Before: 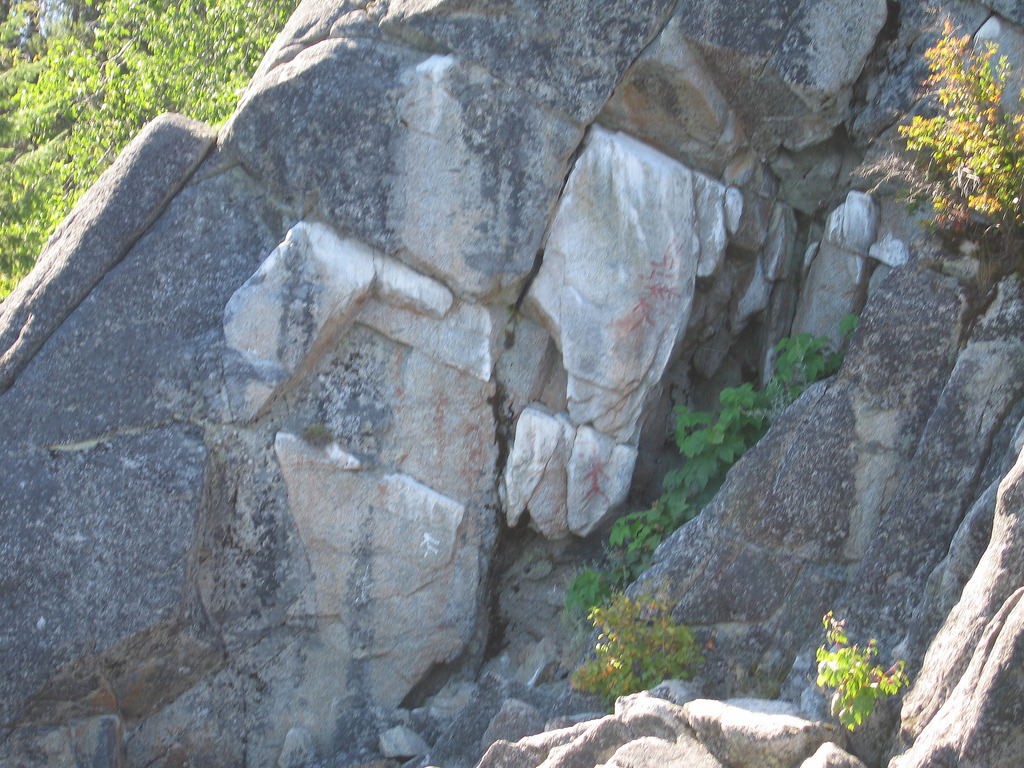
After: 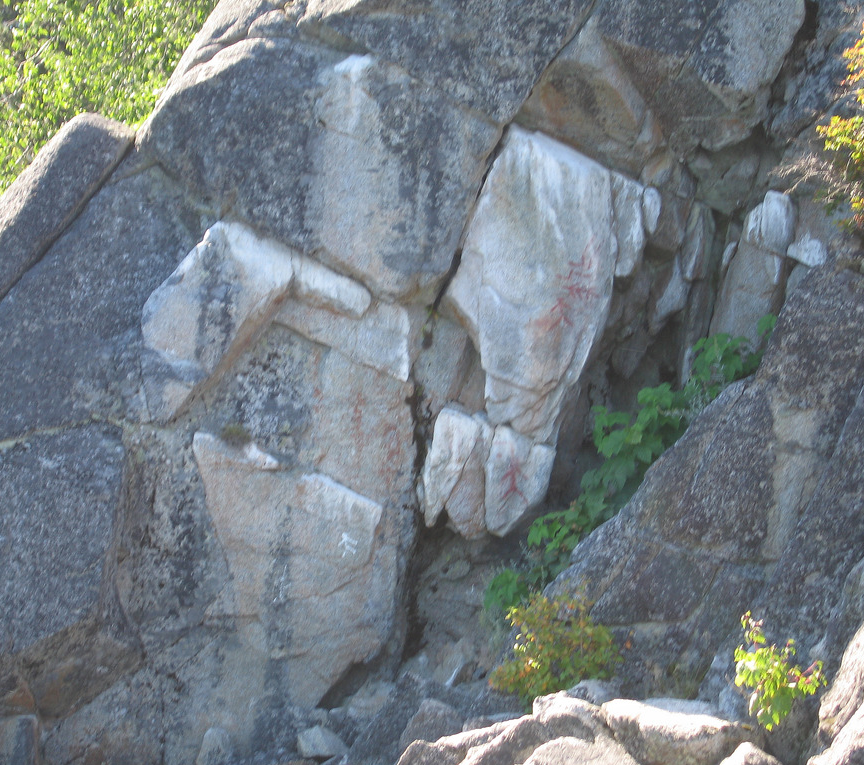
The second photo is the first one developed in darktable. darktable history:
tone equalizer: on, module defaults
crop: left 8.026%, right 7.374%
